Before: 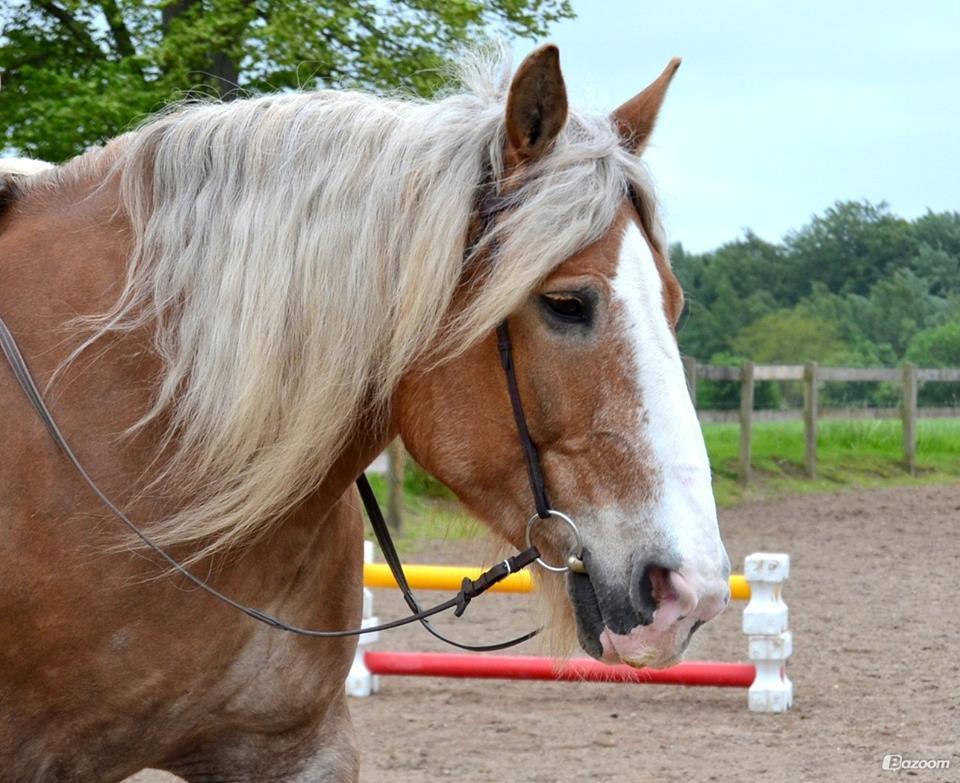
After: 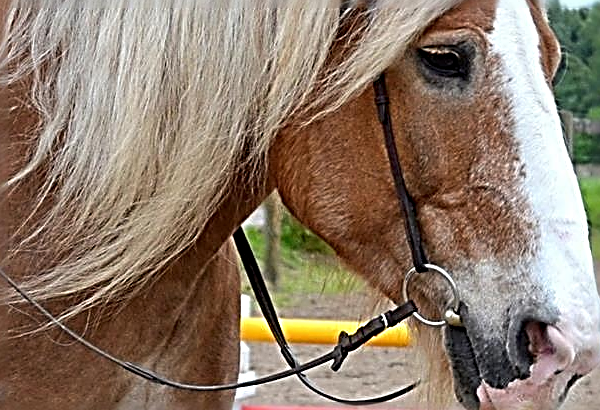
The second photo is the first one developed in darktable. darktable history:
sharpen: radius 3.197, amount 1.728
crop: left 12.91%, top 31.522%, right 24.577%, bottom 16.027%
